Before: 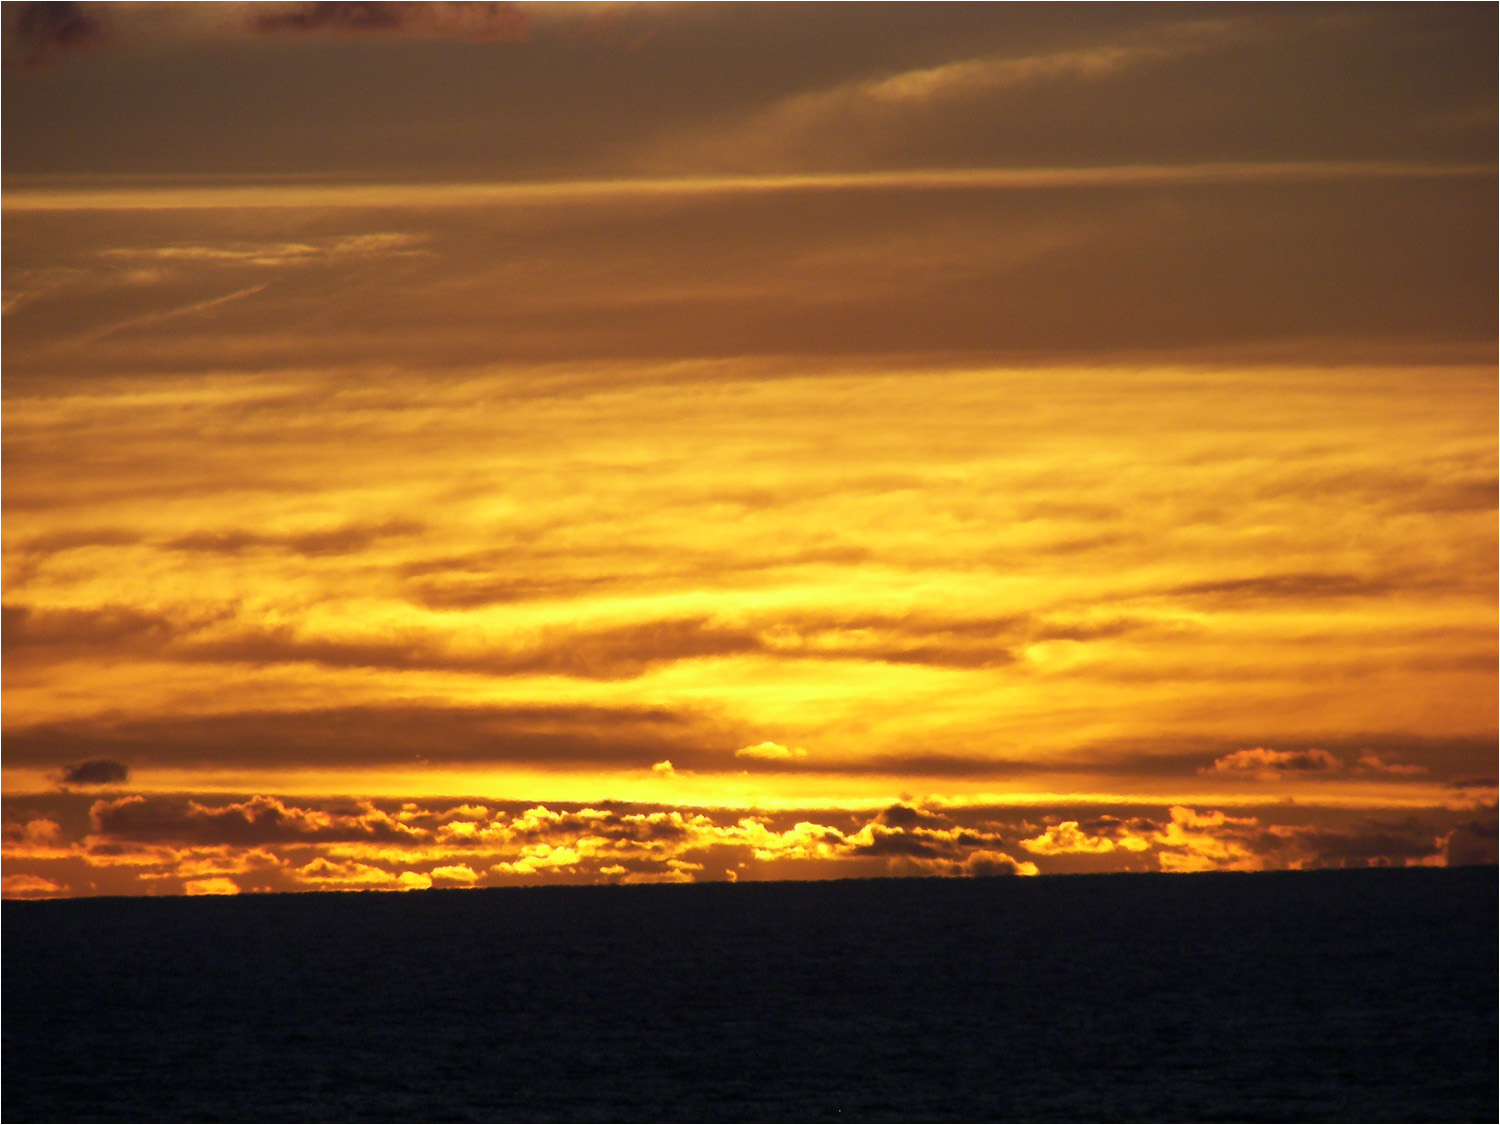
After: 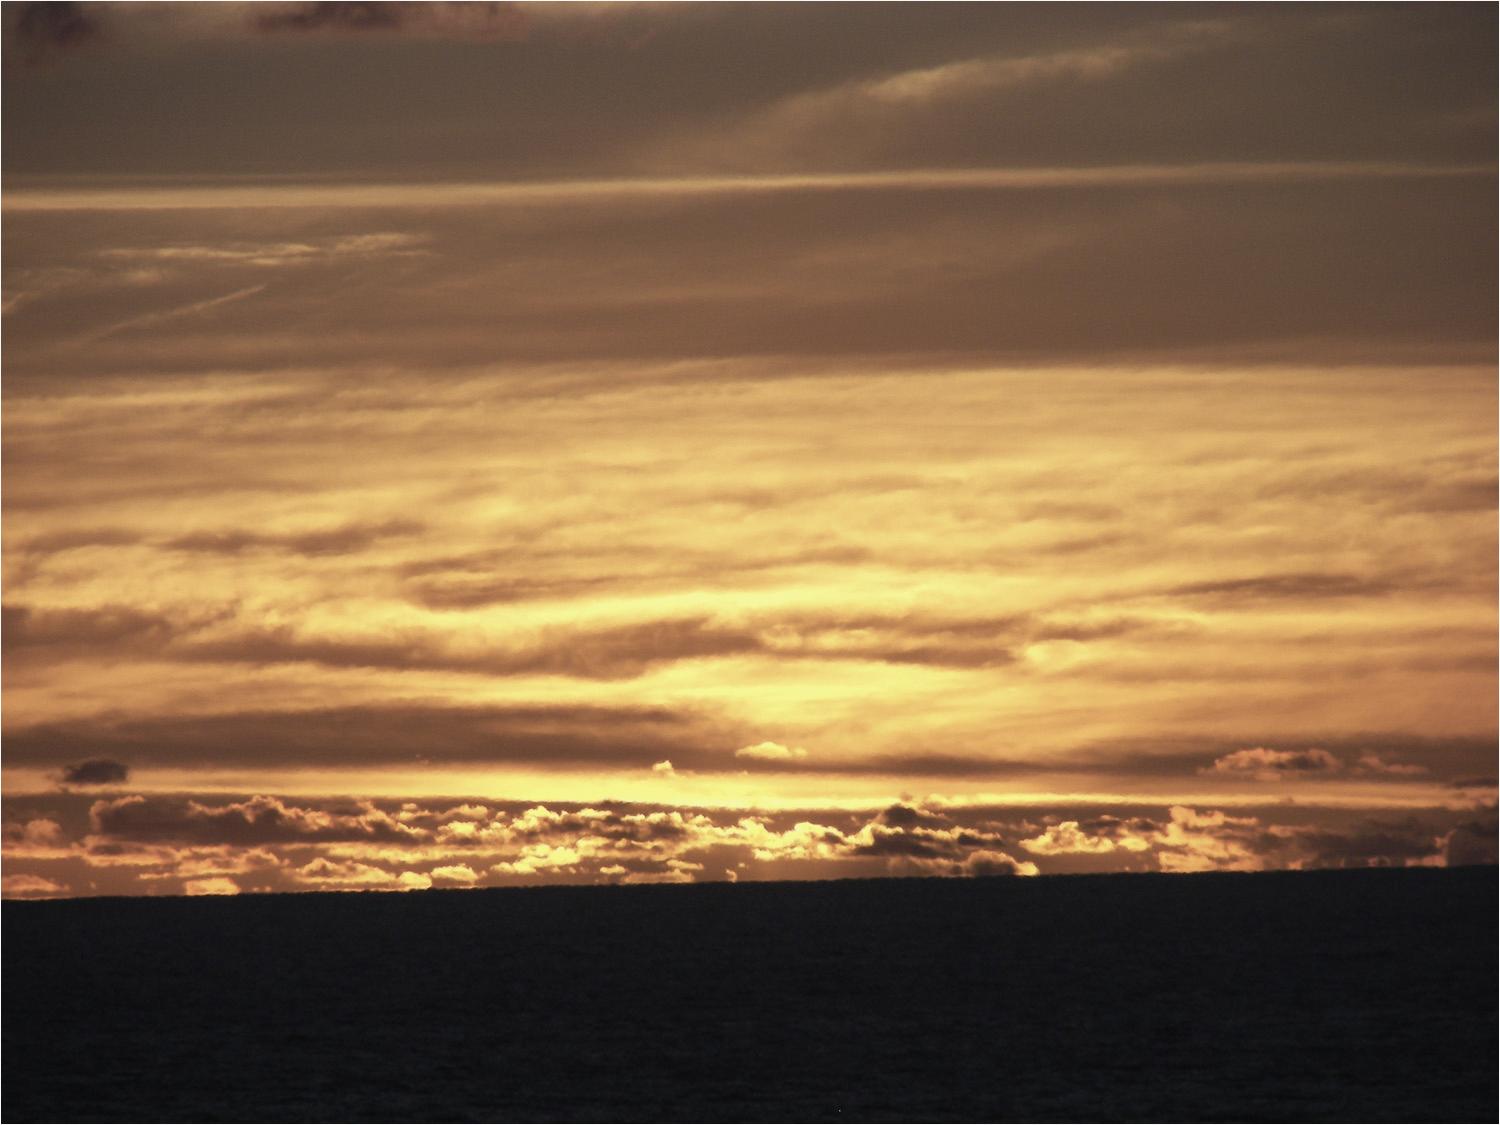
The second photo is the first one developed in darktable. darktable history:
contrast brightness saturation: contrast -0.046, saturation -0.406
